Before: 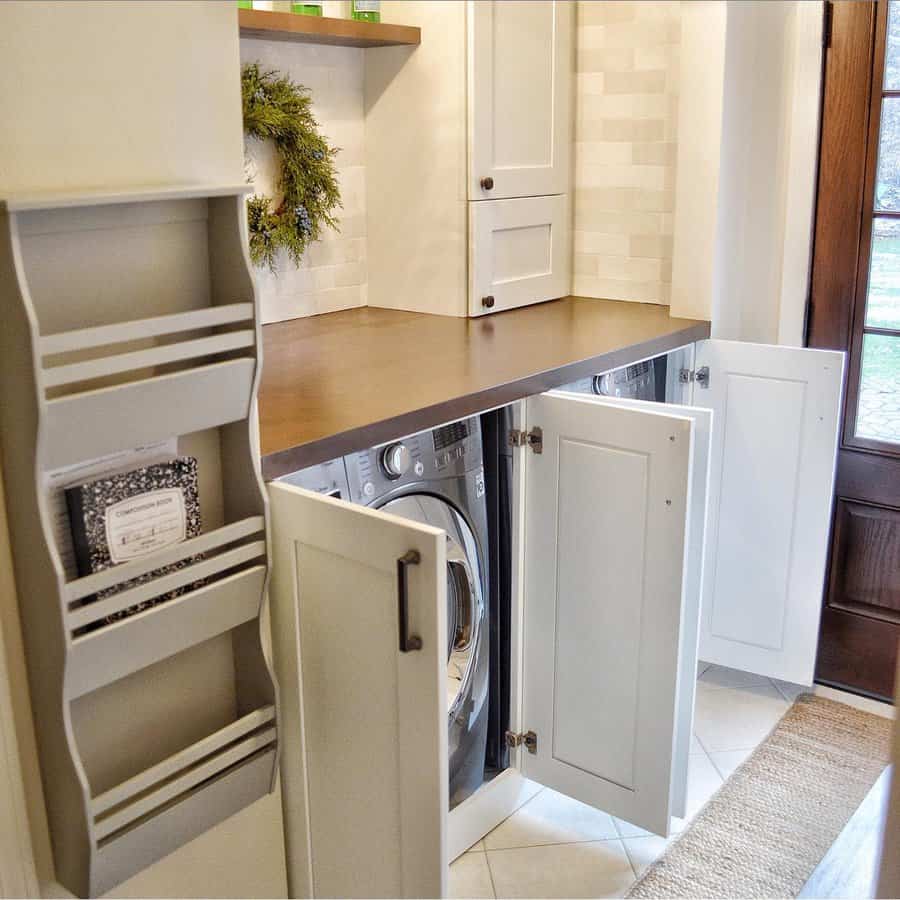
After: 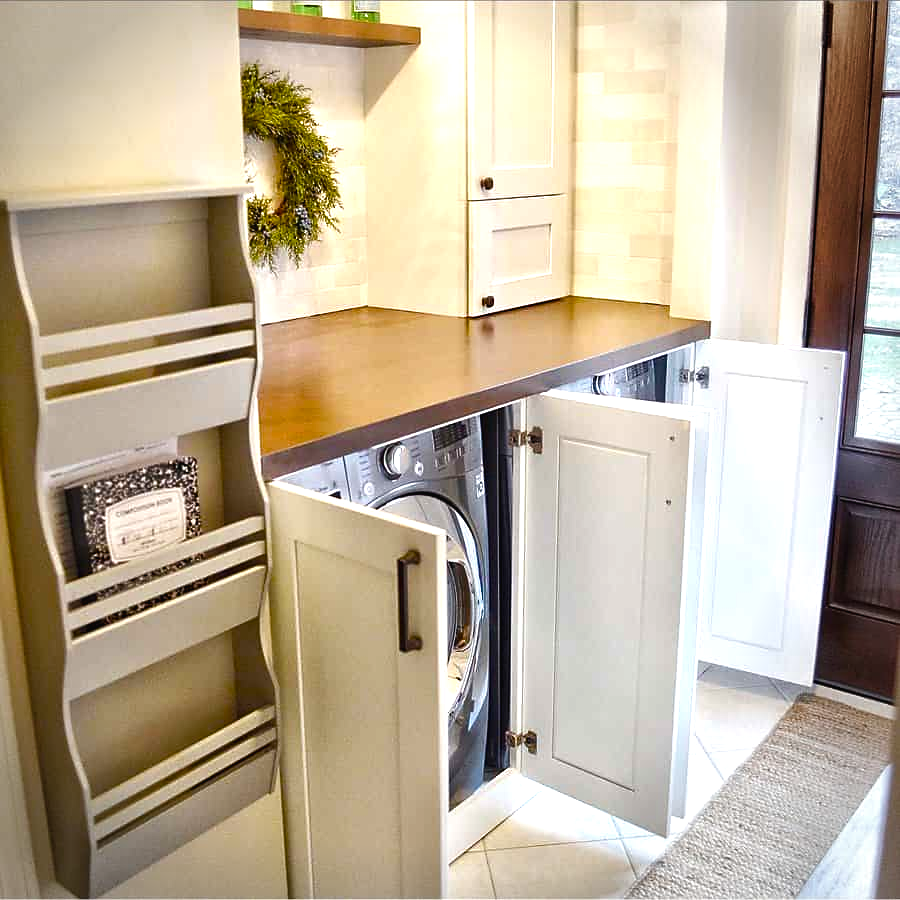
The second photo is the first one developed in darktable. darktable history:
vignetting: fall-off start 87.8%, fall-off radius 24.99%, brightness -0.402, saturation -0.305, center (-0.122, -0.003), unbound false
sharpen: radius 1.864, amount 0.394, threshold 1.653
color balance rgb: global offset › luminance 0.279%, global offset › hue 172.27°, perceptual saturation grading › global saturation 44.417%, perceptual saturation grading › highlights -49.296%, perceptual saturation grading › shadows 29.283%, perceptual brilliance grading › global brilliance -5.262%, perceptual brilliance grading › highlights 25.161%, perceptual brilliance grading › mid-tones 7.518%, perceptual brilliance grading › shadows -4.662%, global vibrance 20%
